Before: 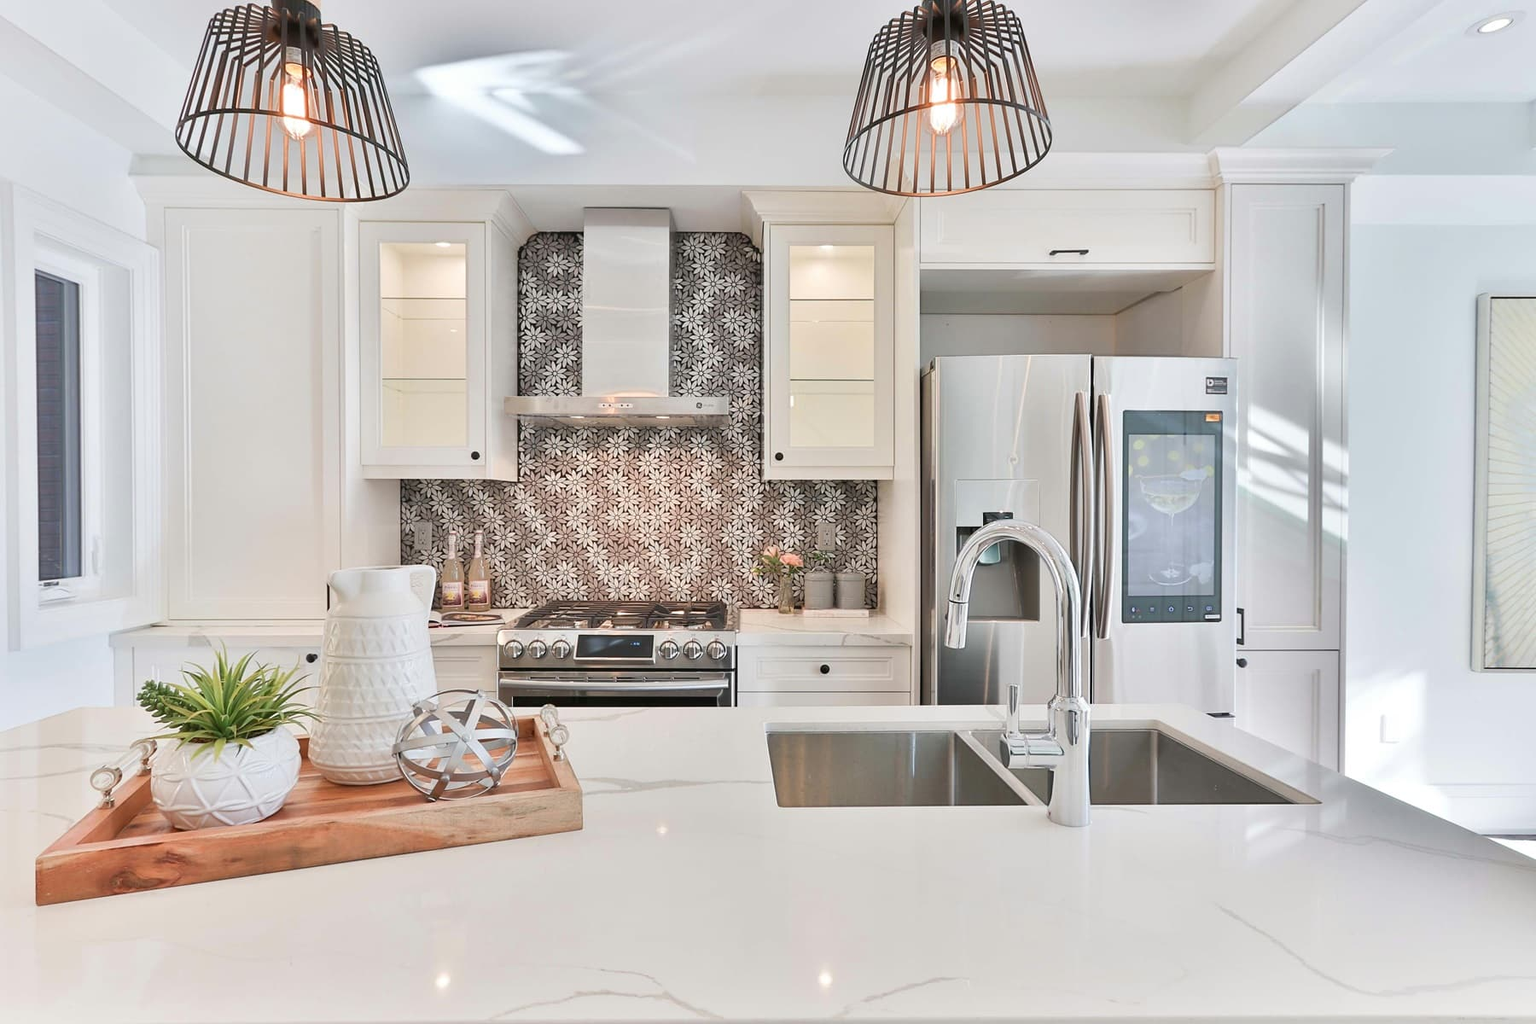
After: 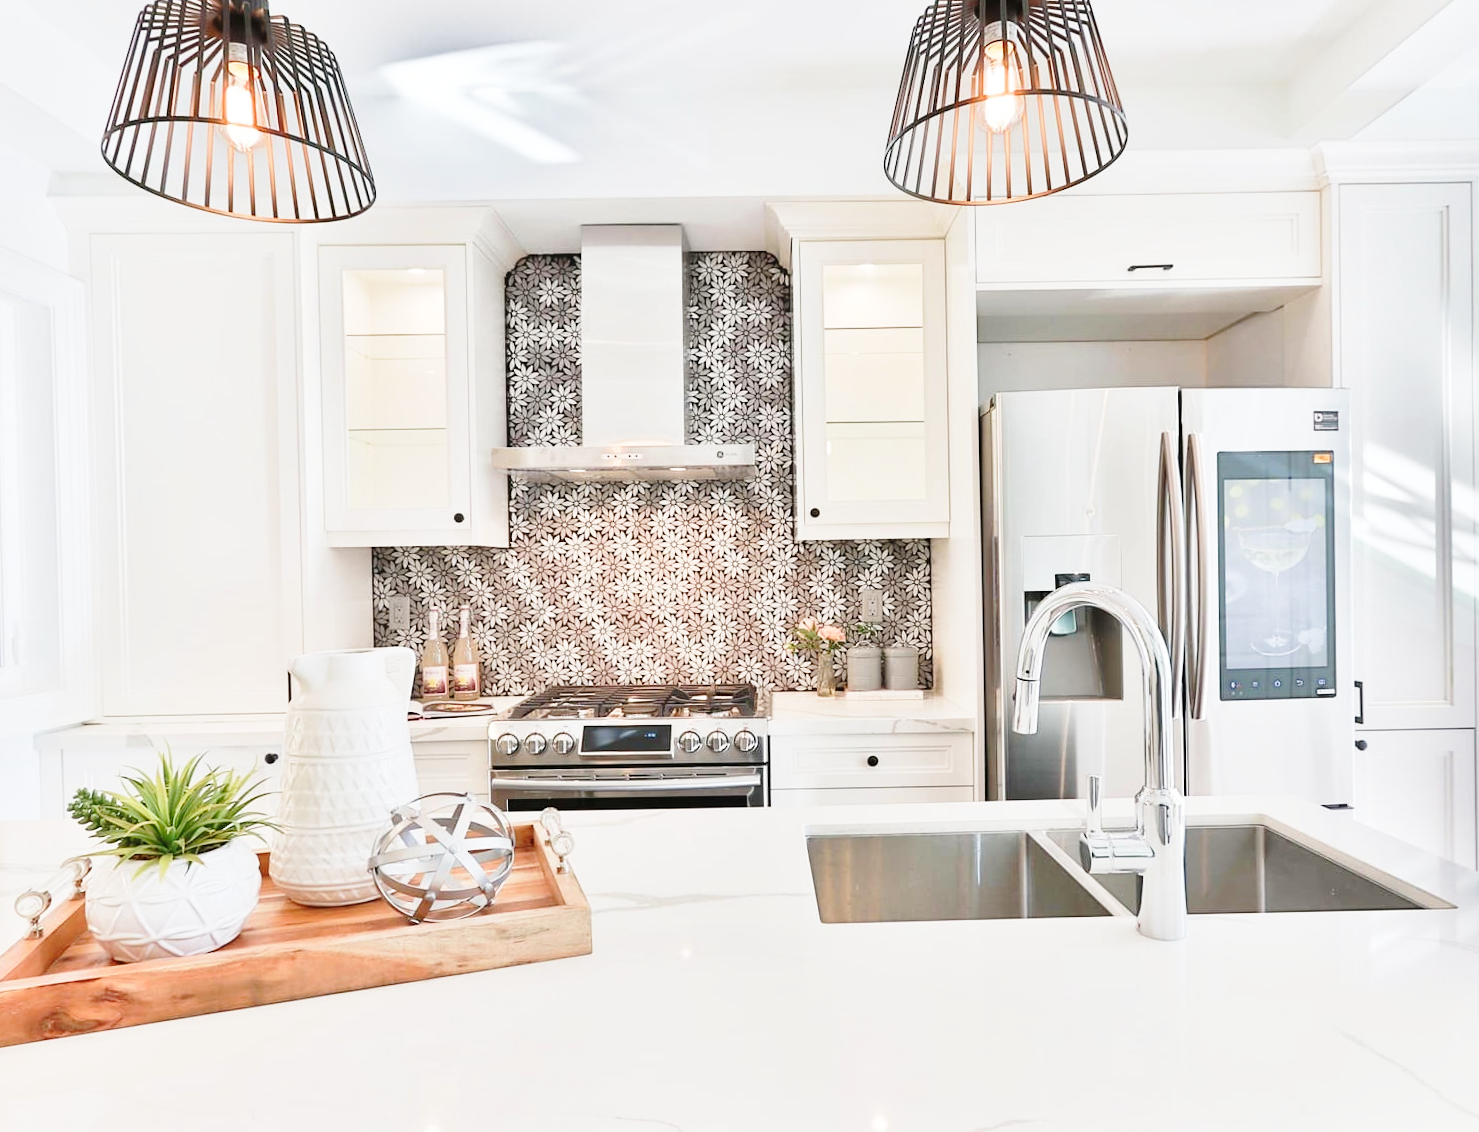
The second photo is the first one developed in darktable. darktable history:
crop and rotate: angle 1°, left 4.281%, top 0.642%, right 11.383%, bottom 2.486%
base curve: curves: ch0 [(0, 0) (0.028, 0.03) (0.121, 0.232) (0.46, 0.748) (0.859, 0.968) (1, 1)], preserve colors none
